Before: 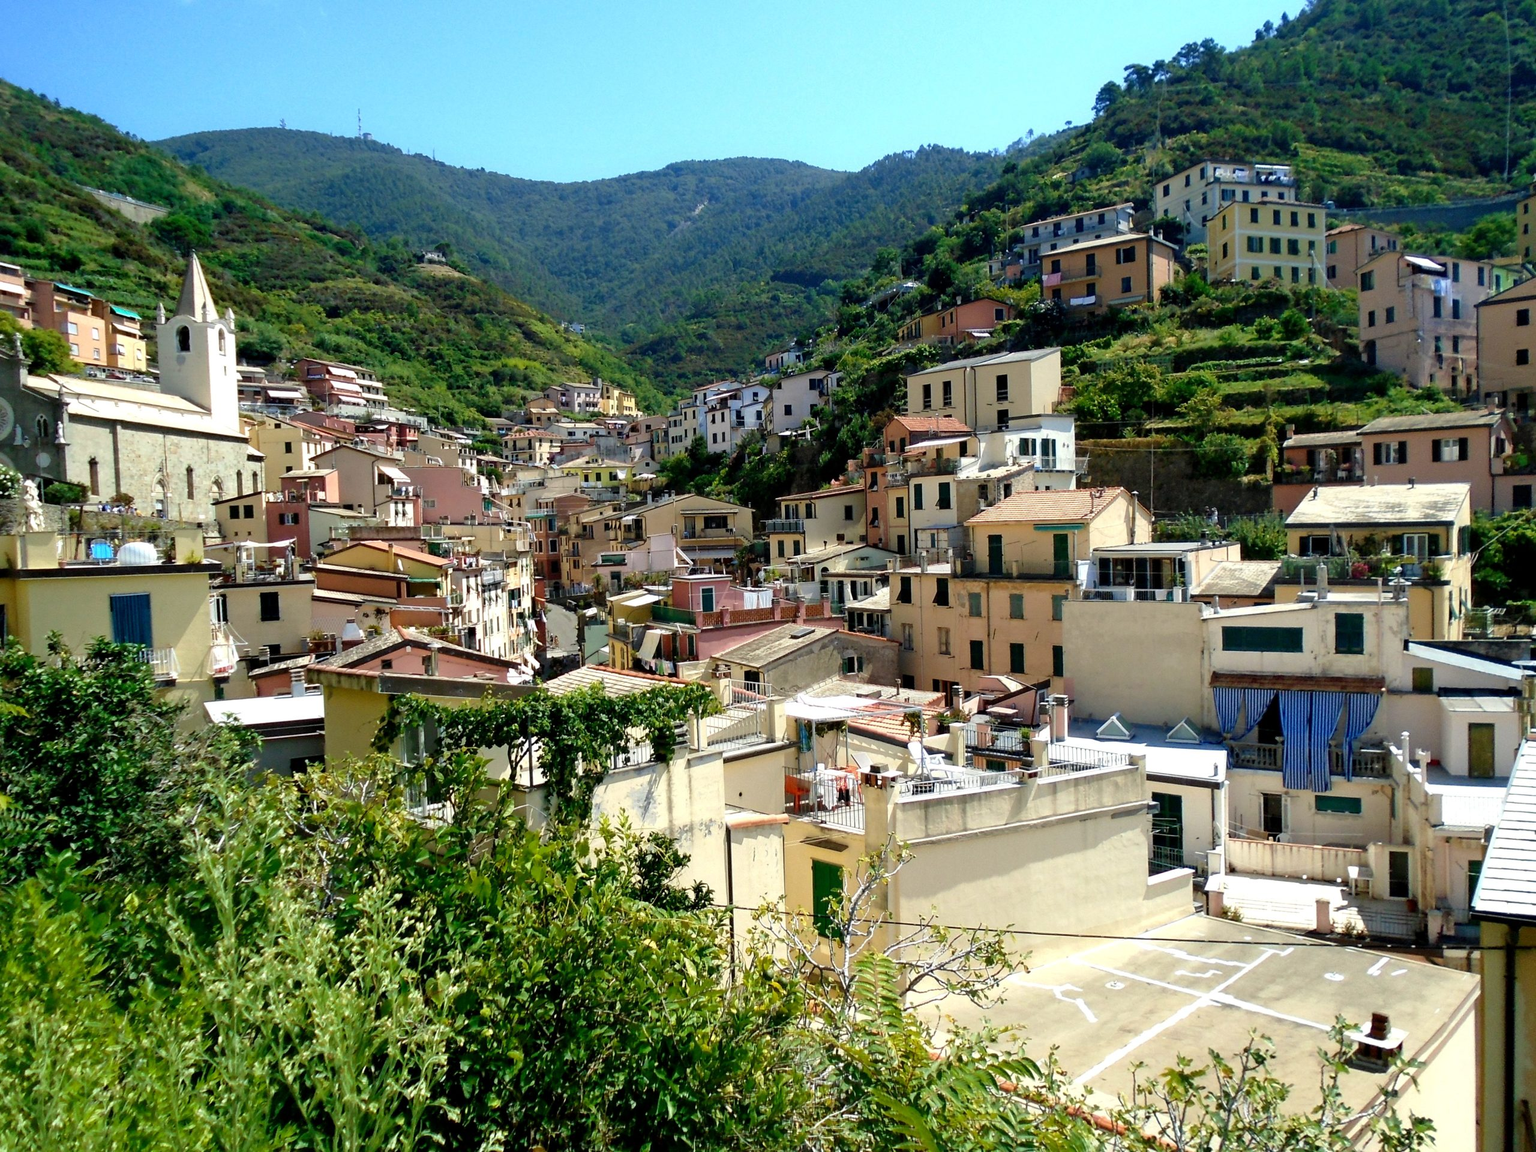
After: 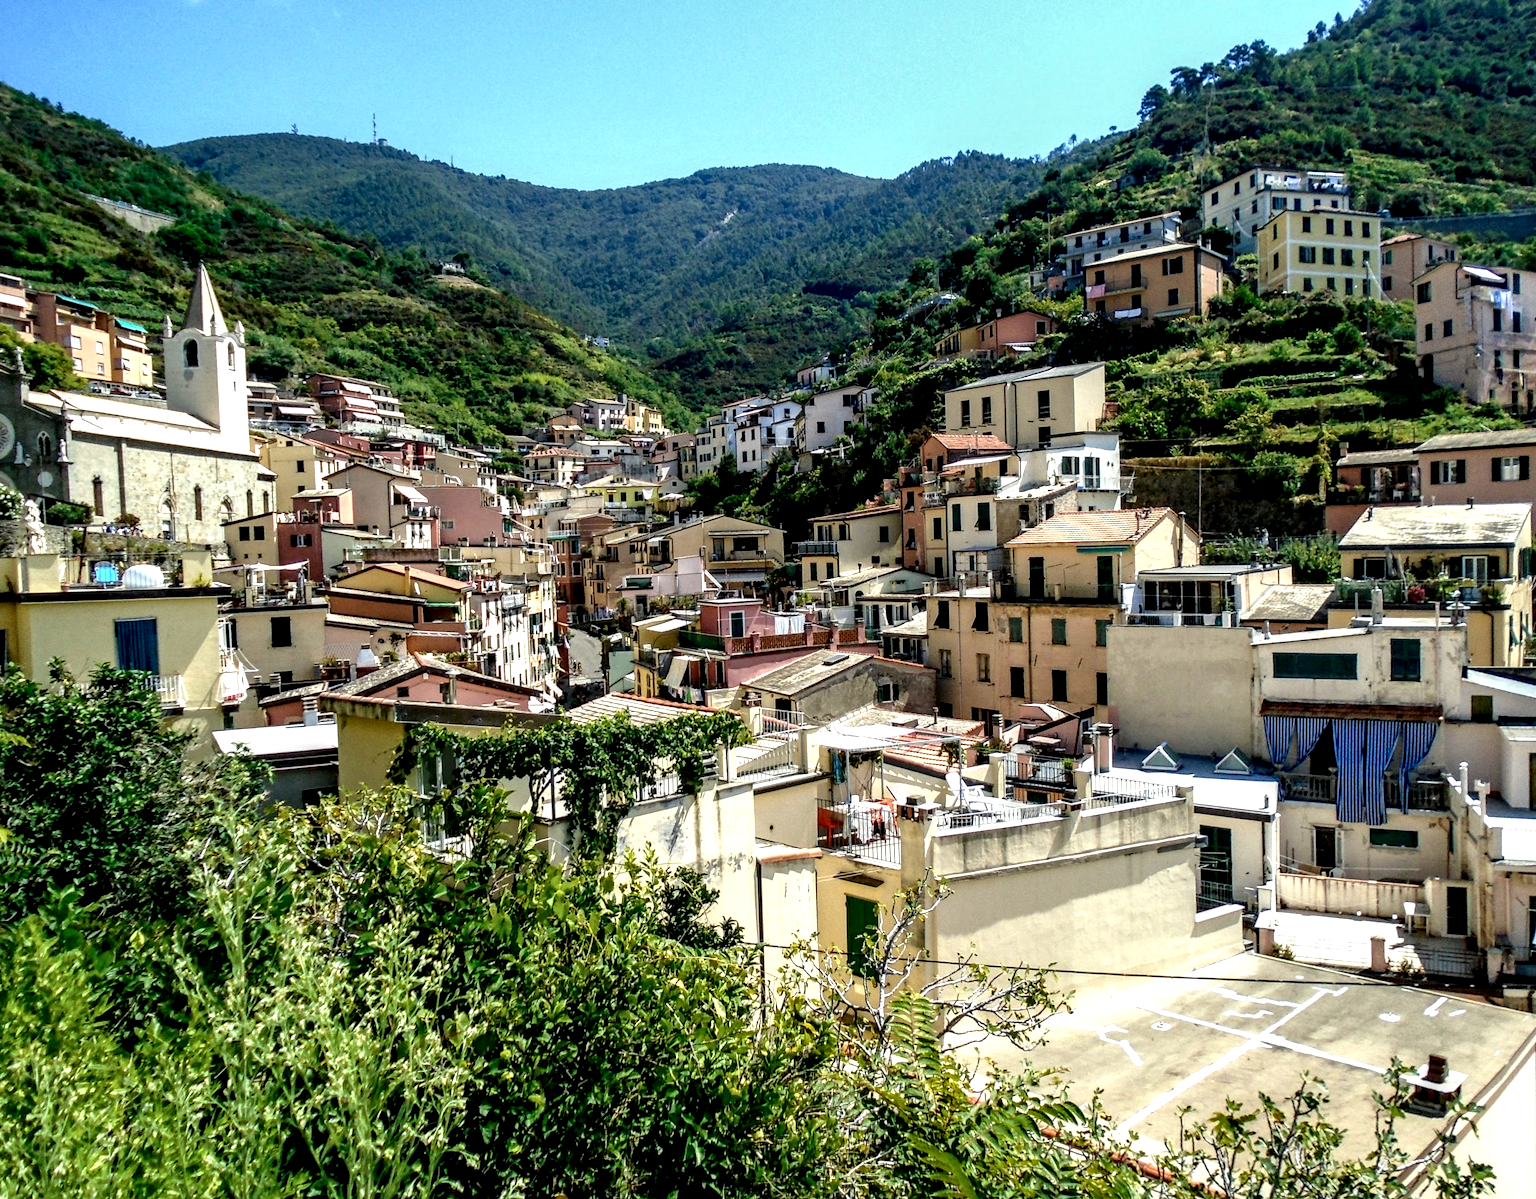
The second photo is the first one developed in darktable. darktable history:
crop: right 3.984%, bottom 0.028%
local contrast: highlights 19%, detail 188%
